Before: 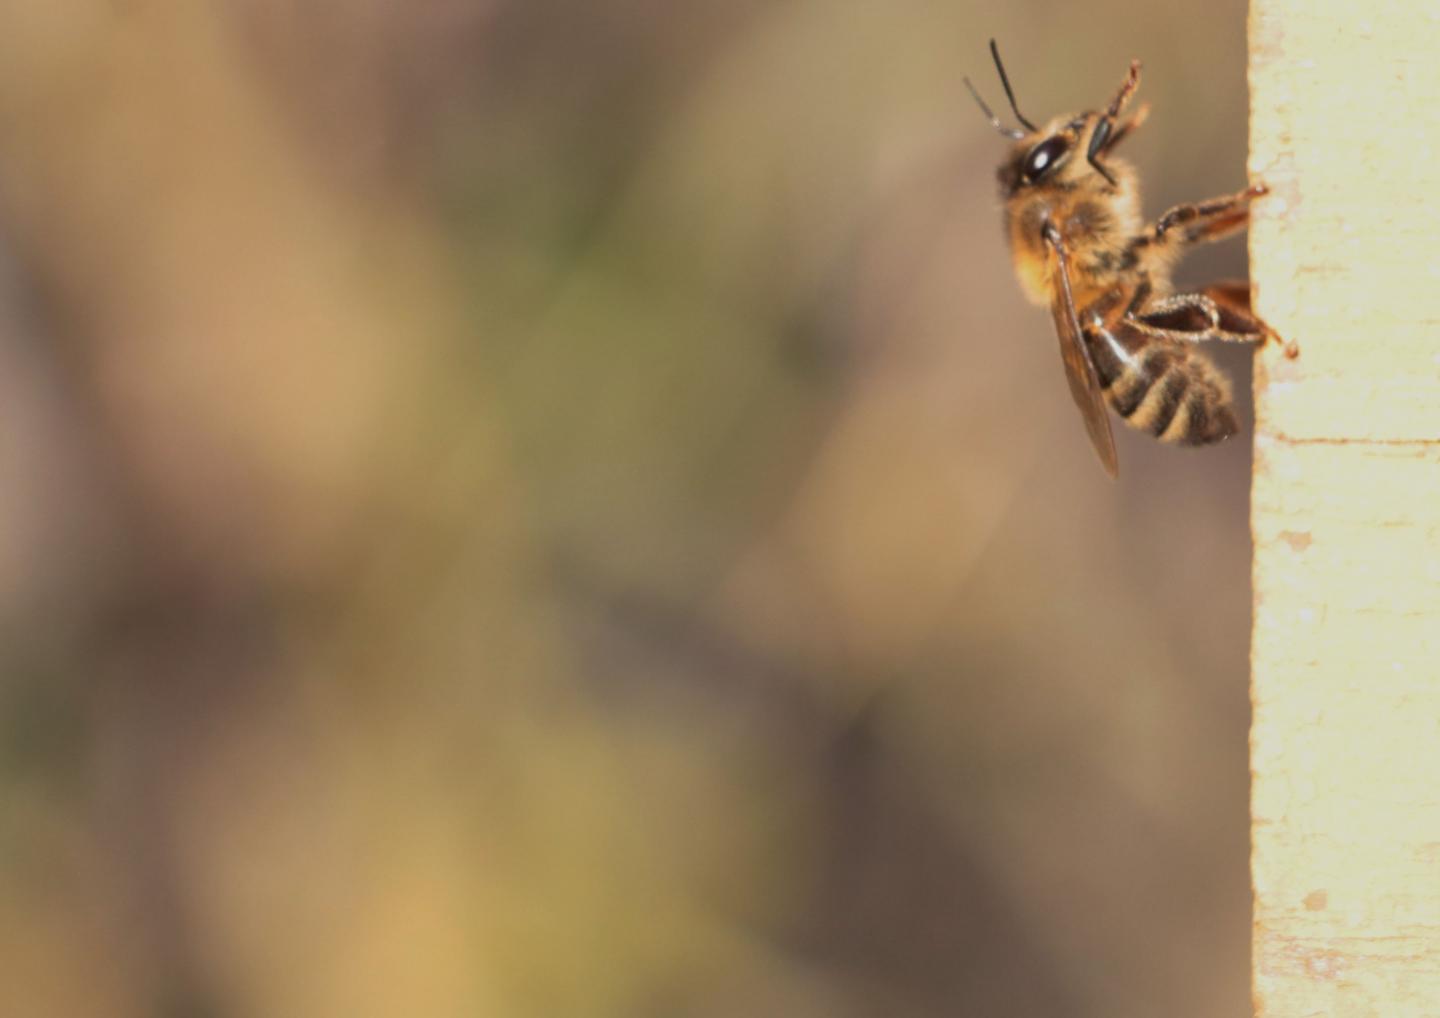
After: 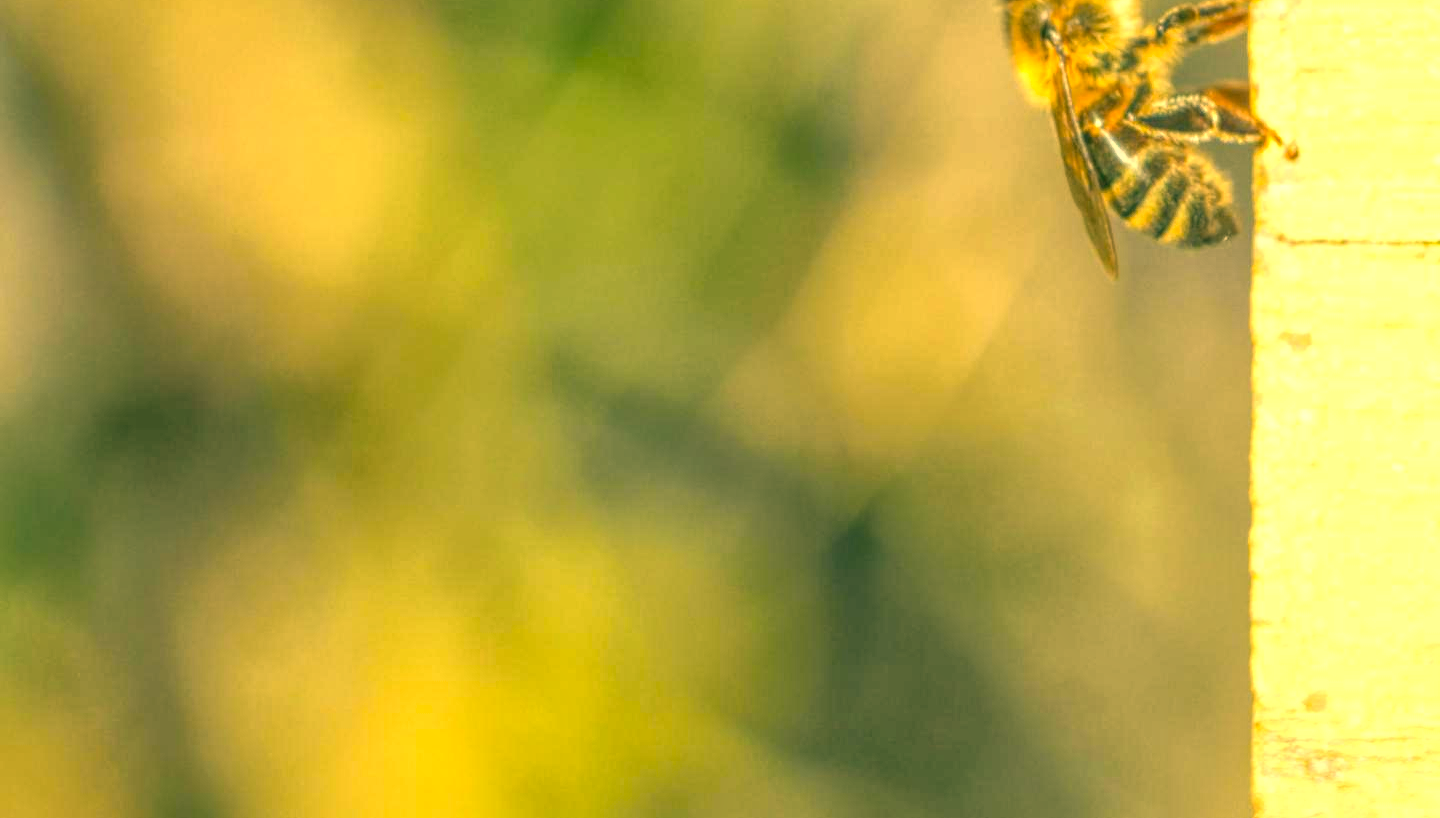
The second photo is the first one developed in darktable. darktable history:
crop and rotate: top 19.563%
contrast brightness saturation: contrast 0.094, saturation 0.277
exposure: black level correction 0, exposure 0.697 EV, compensate highlight preservation false
color correction: highlights a* 1.83, highlights b* 34.2, shadows a* -37.41, shadows b* -6.2
local contrast: highlights 20%, shadows 26%, detail 199%, midtone range 0.2
